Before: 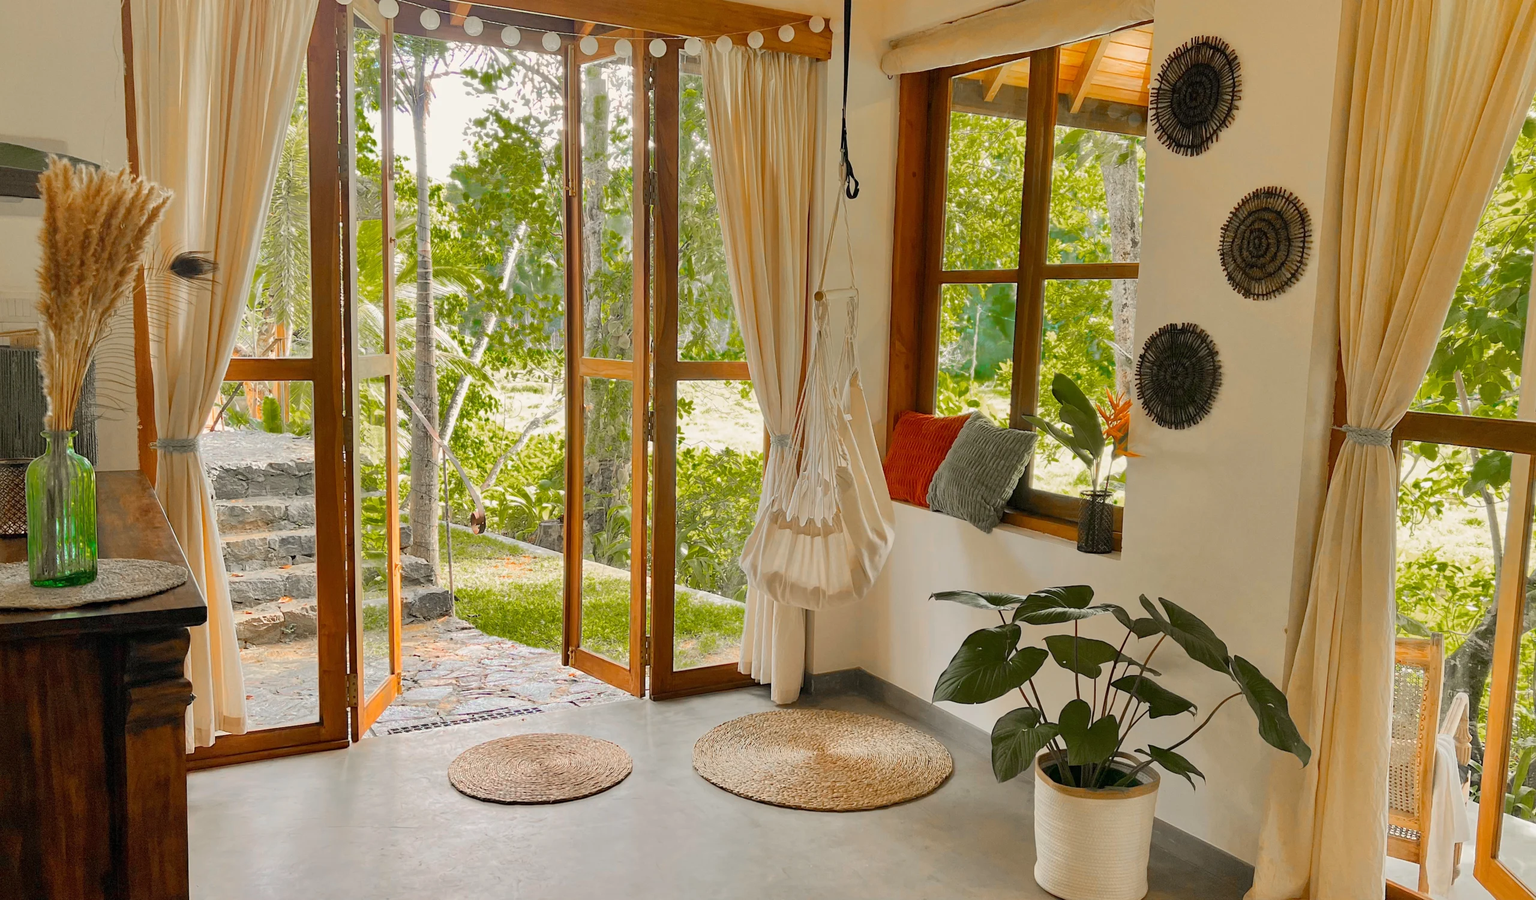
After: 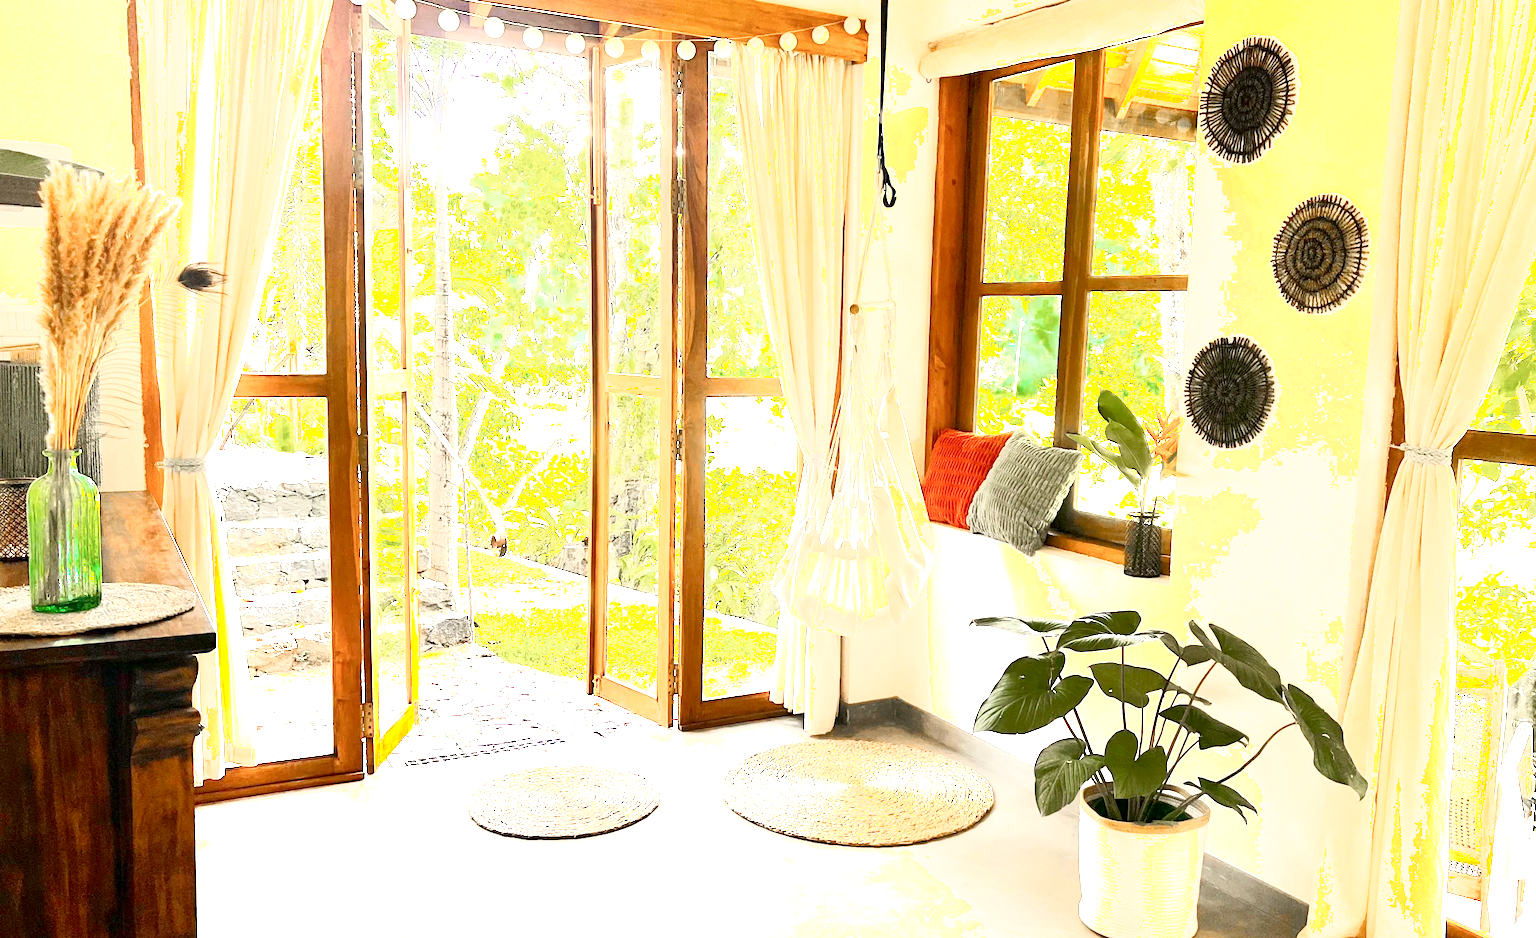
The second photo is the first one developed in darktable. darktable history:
crop: right 4.126%, bottom 0.031%
exposure: black level correction 0.001, exposure 1.735 EV, compensate highlight preservation false
shadows and highlights: shadows -62.32, white point adjustment -5.22, highlights 61.59
